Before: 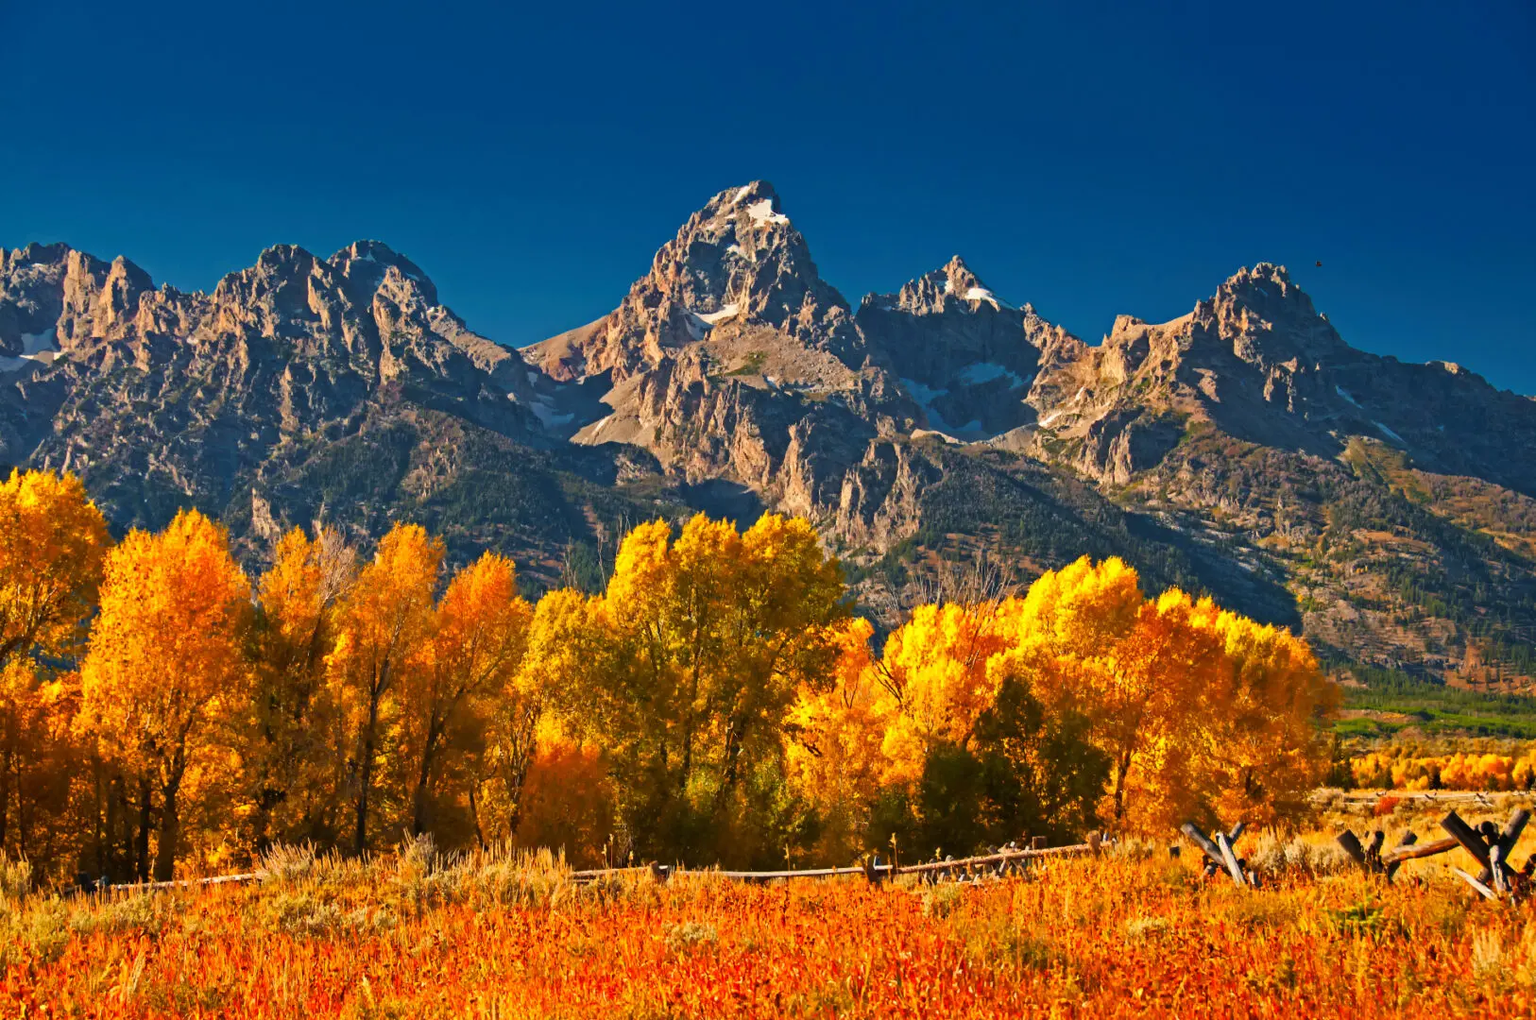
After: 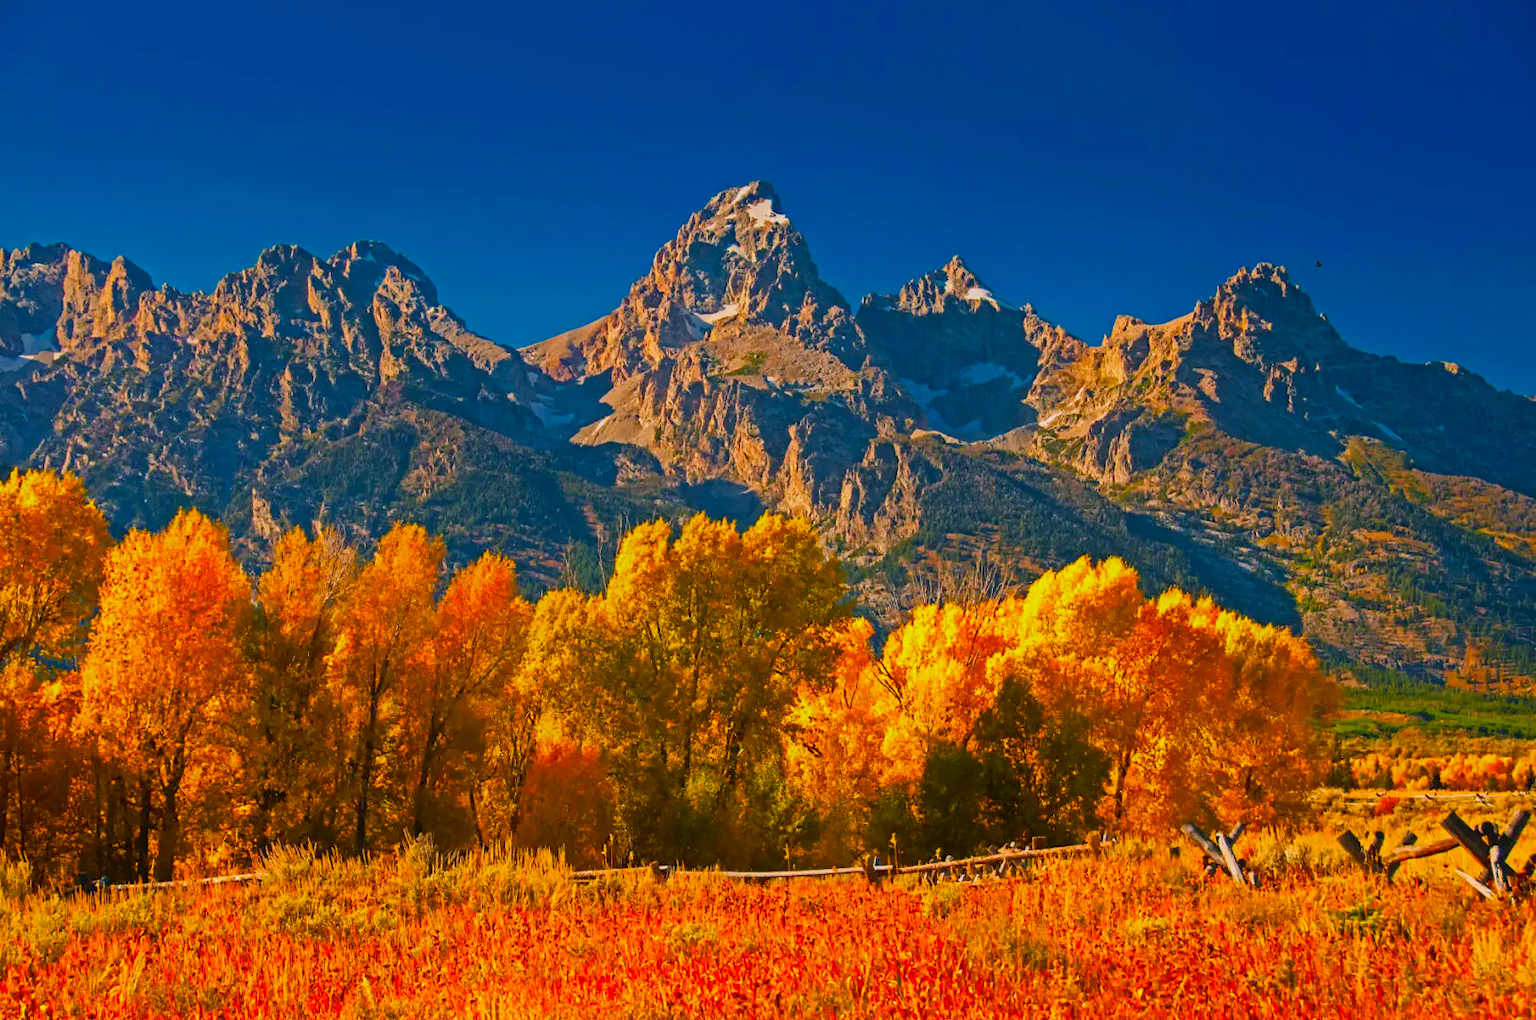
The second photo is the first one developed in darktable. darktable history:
contrast equalizer: y [[0.439, 0.44, 0.442, 0.457, 0.493, 0.498], [0.5 ×6], [0.5 ×6], [0 ×6], [0 ×6]]
color balance rgb: shadows lift › chroma 2%, shadows lift › hue 217.2°, power › chroma 0.25%, power › hue 60°, highlights gain › chroma 1.5%, highlights gain › hue 309.6°, global offset › luminance -0.5%, perceptual saturation grading › global saturation 15%, global vibrance 20%
contrast brightness saturation: saturation 0.1
